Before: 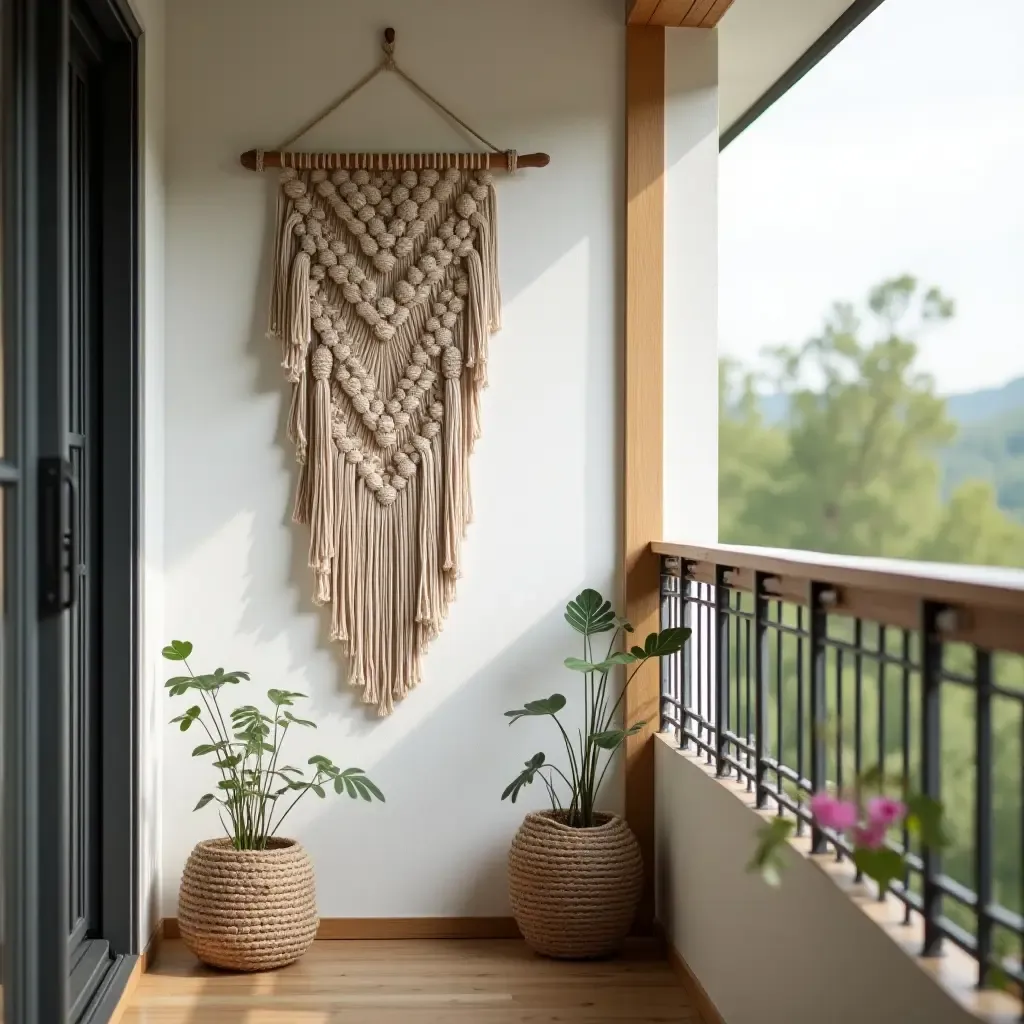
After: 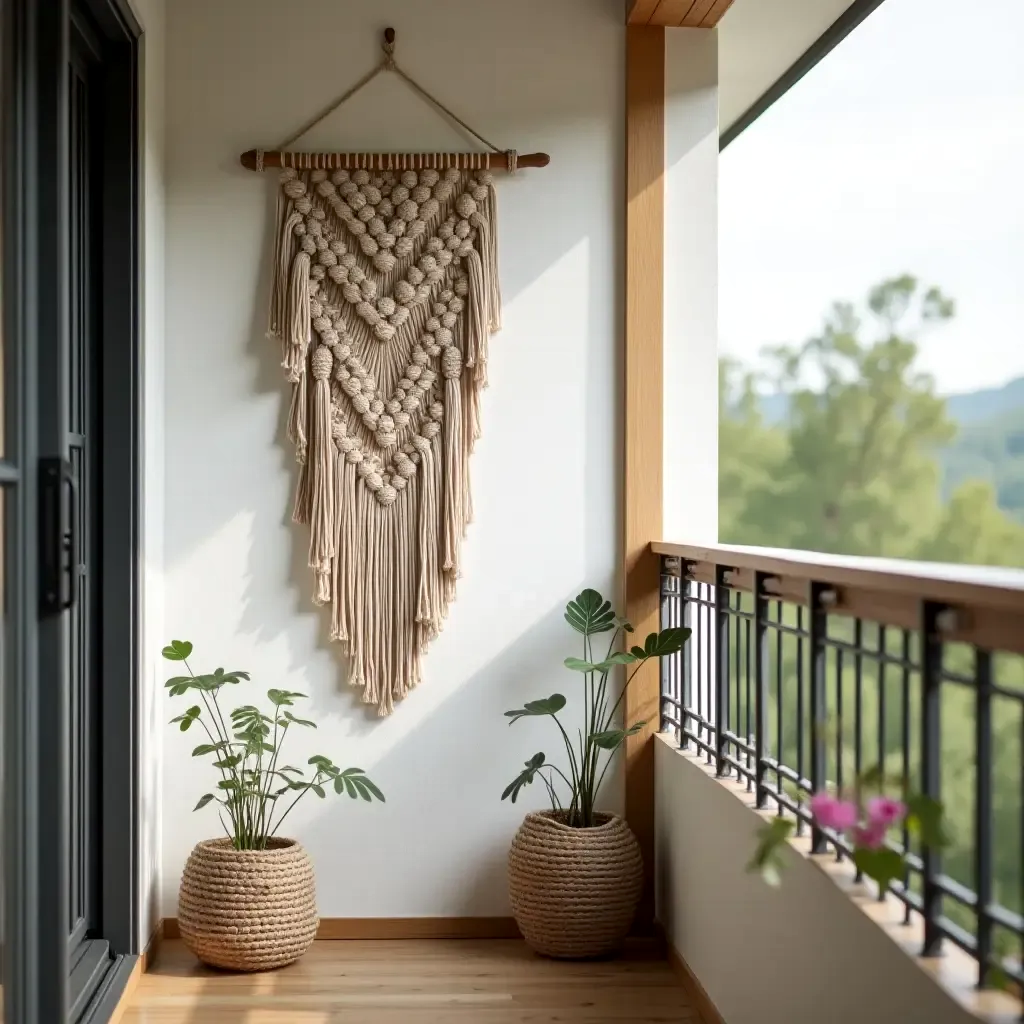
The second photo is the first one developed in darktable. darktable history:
local contrast: mode bilateral grid, contrast 20, coarseness 51, detail 120%, midtone range 0.2
